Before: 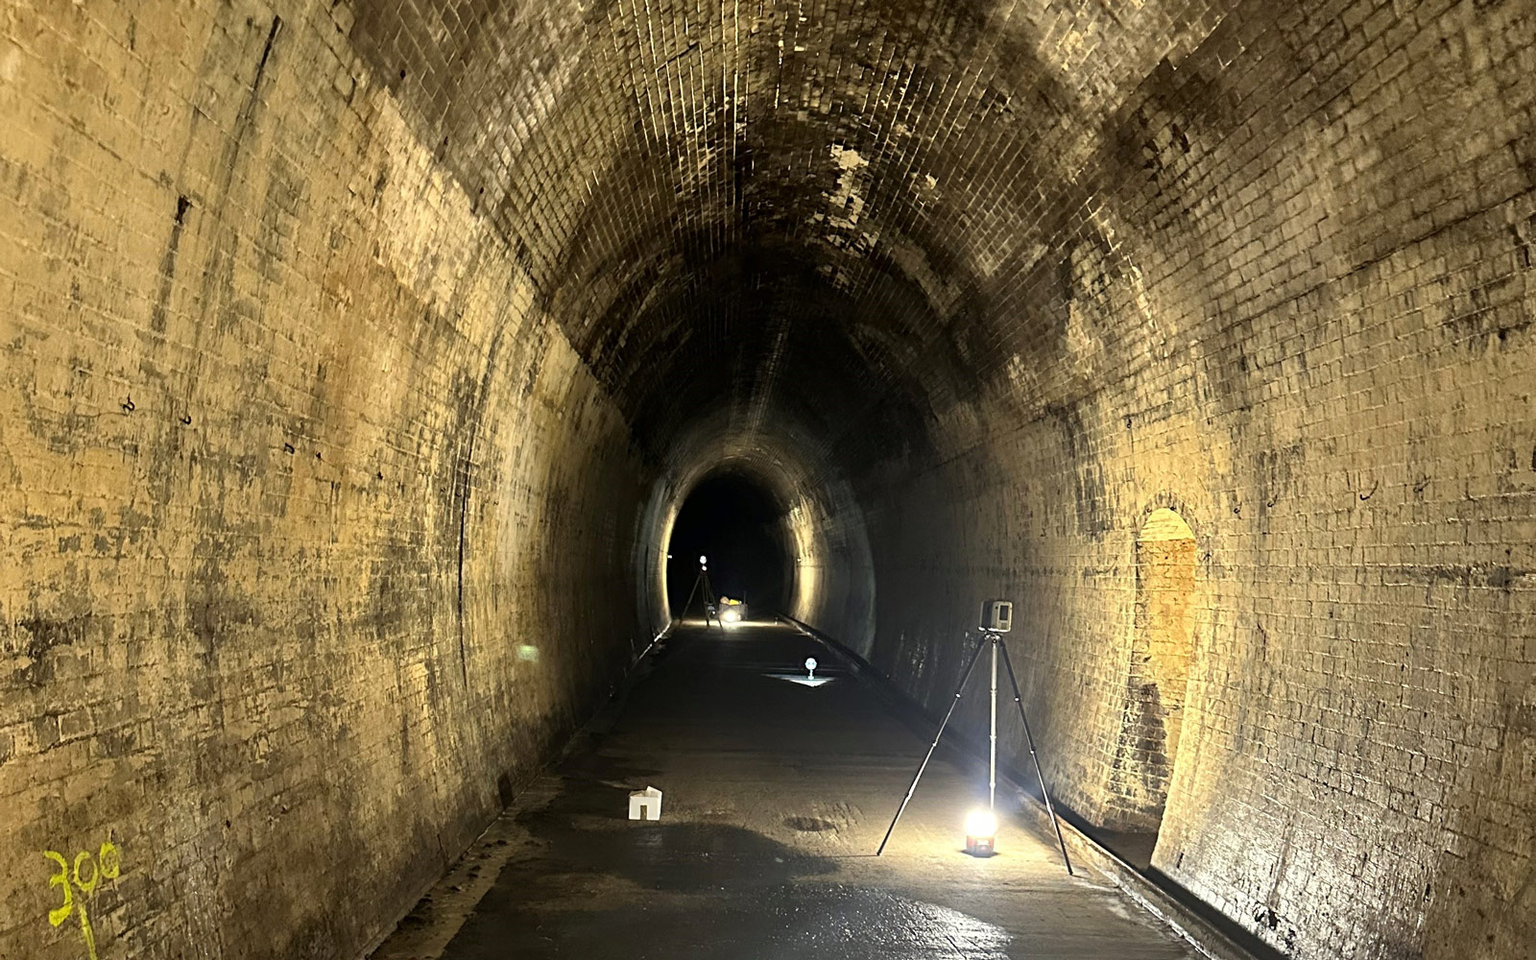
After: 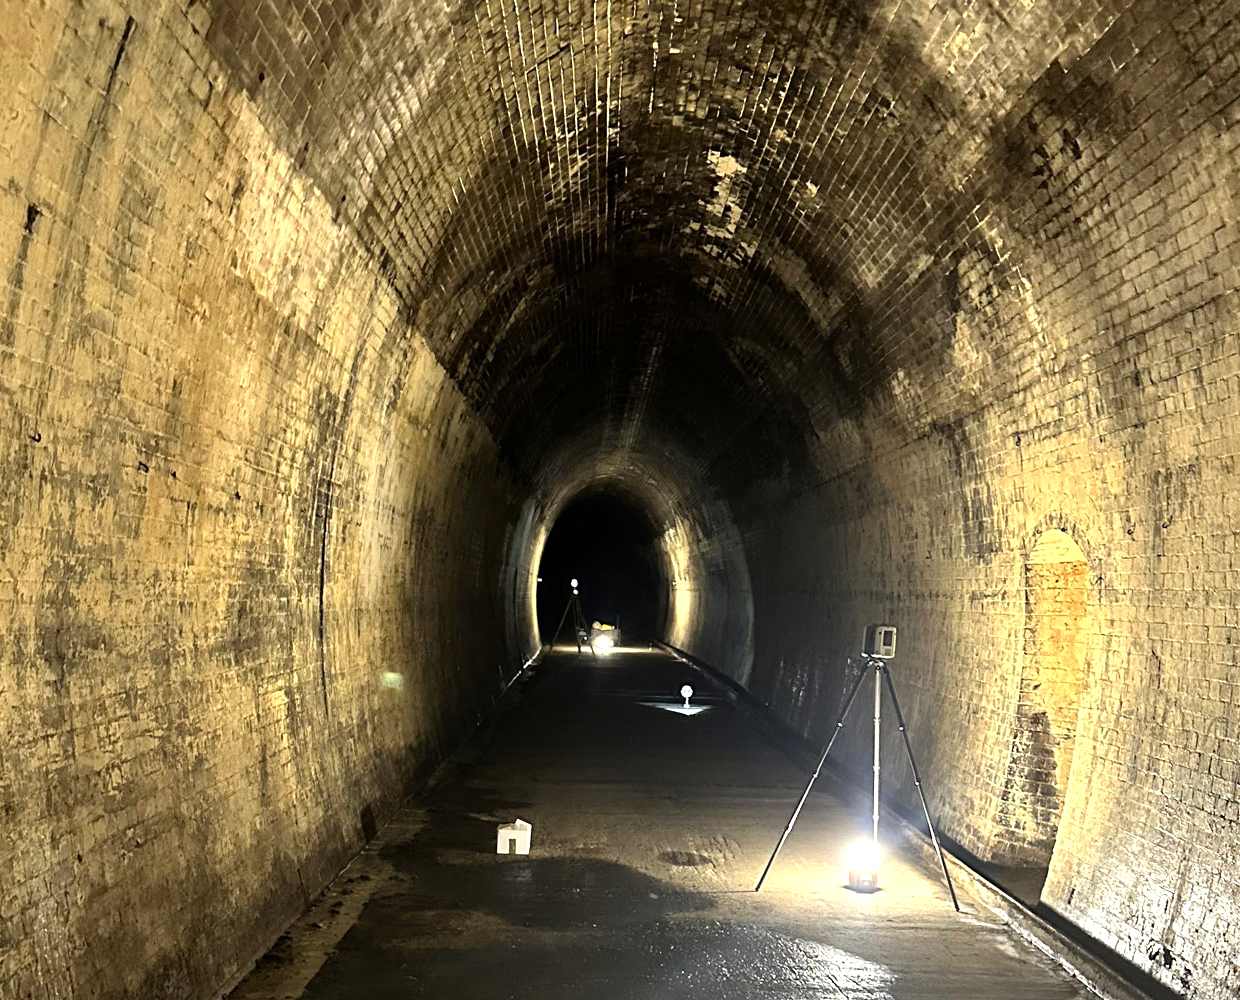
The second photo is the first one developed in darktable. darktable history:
tone equalizer: -8 EV -0.448 EV, -7 EV -0.385 EV, -6 EV -0.357 EV, -5 EV -0.213 EV, -3 EV 0.198 EV, -2 EV 0.341 EV, -1 EV 0.396 EV, +0 EV 0.39 EV
crop: left 9.902%, right 12.574%
